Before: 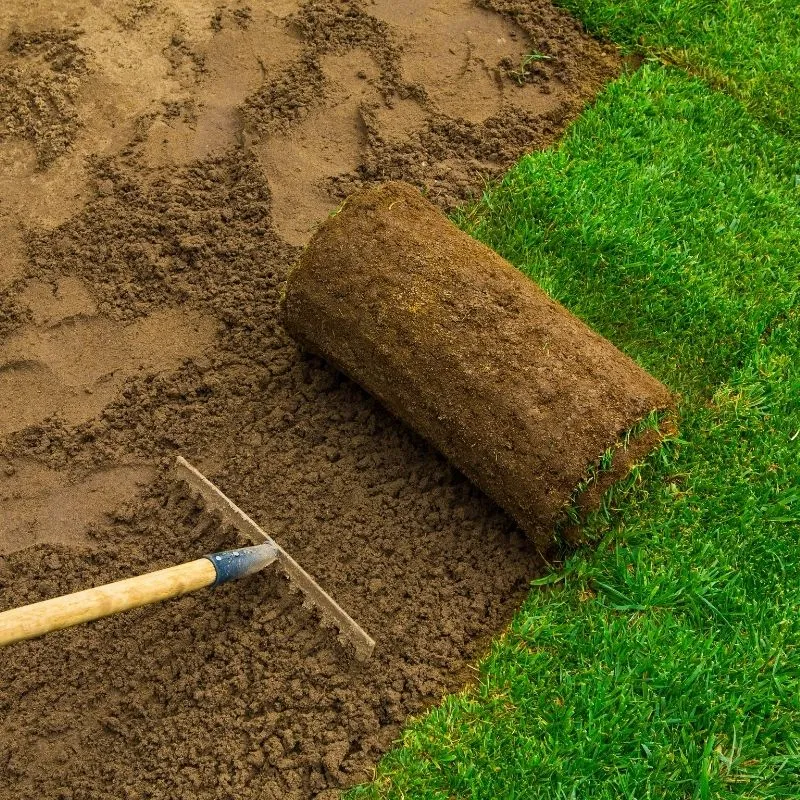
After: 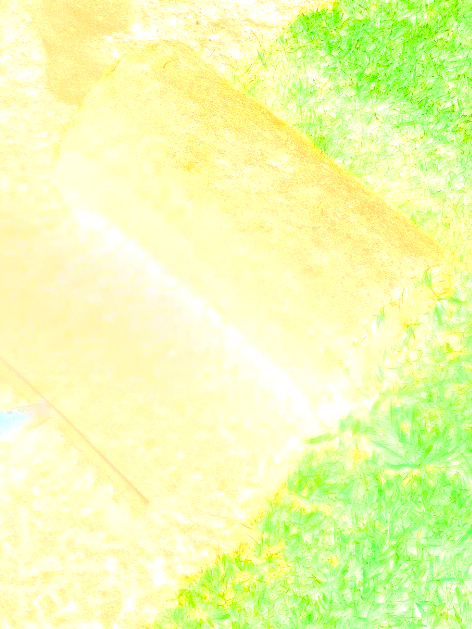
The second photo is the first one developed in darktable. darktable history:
crop and rotate: left 28.256%, top 17.734%, right 12.656%, bottom 3.573%
exposure: exposure 2.003 EV, compensate highlight preservation false
bloom: size 25%, threshold 5%, strength 90%
grain: coarseness 0.09 ISO, strength 10%
